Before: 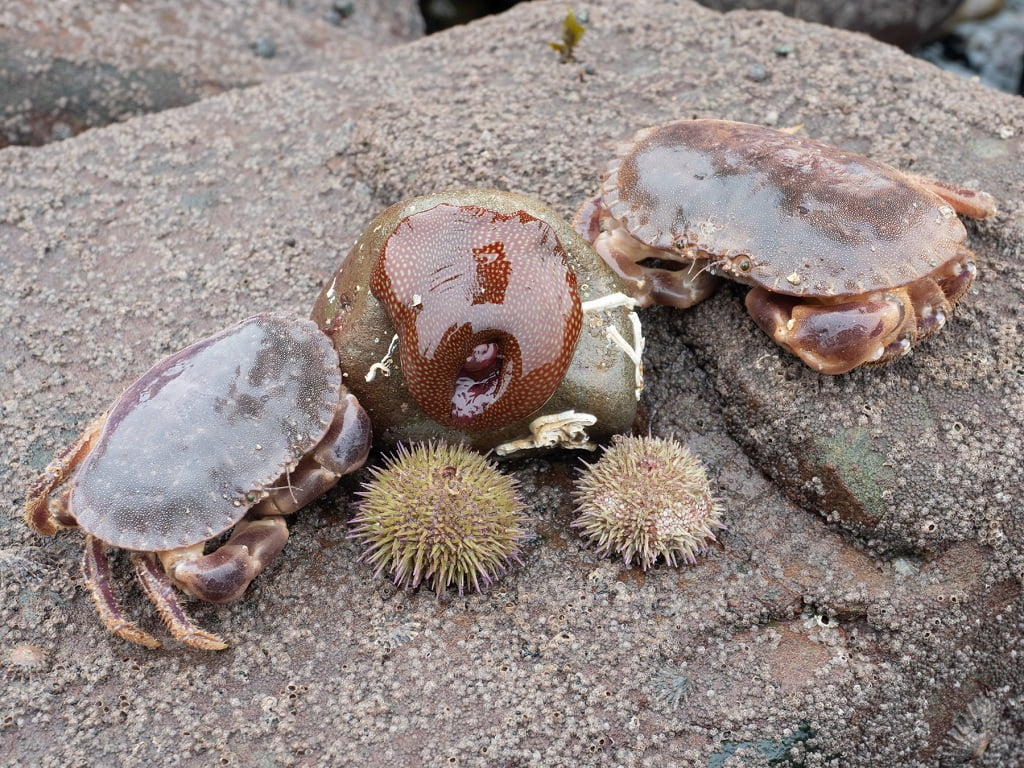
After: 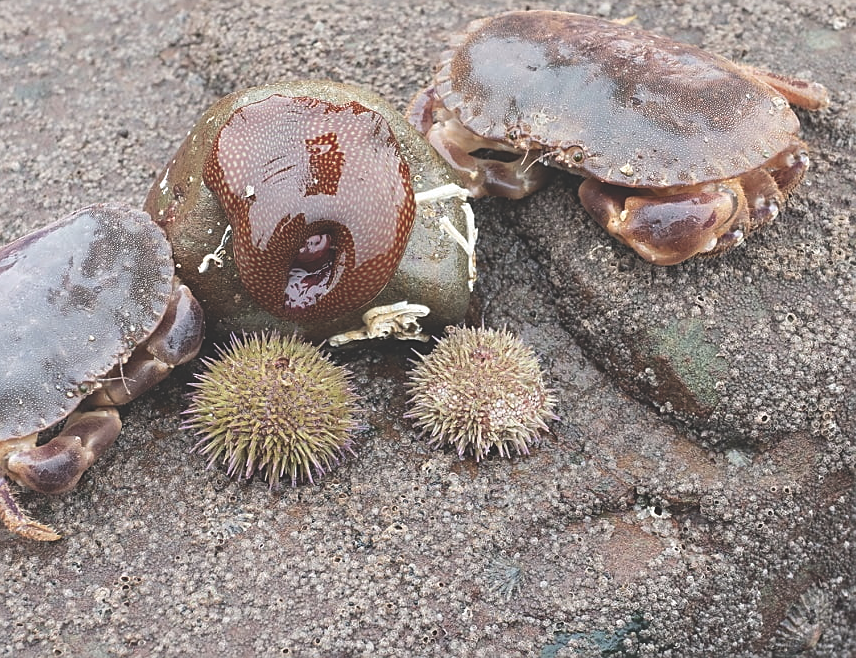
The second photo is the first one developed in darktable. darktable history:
crop: left 16.315%, top 14.246%
sharpen: on, module defaults
exposure: black level correction -0.028, compensate highlight preservation false
